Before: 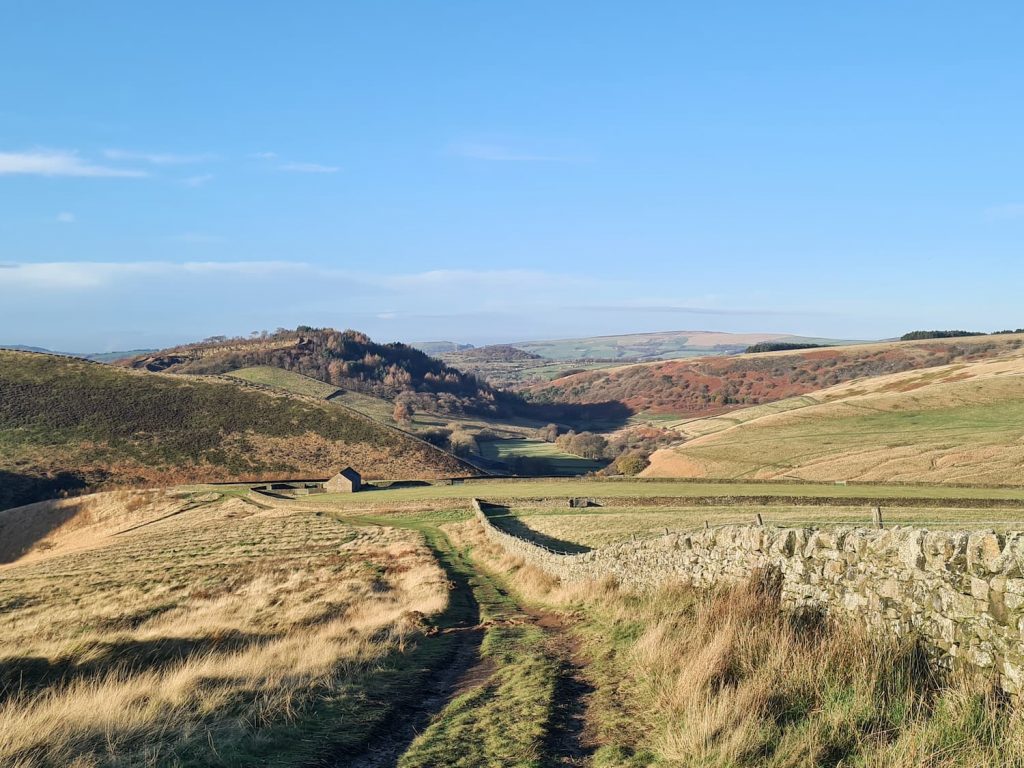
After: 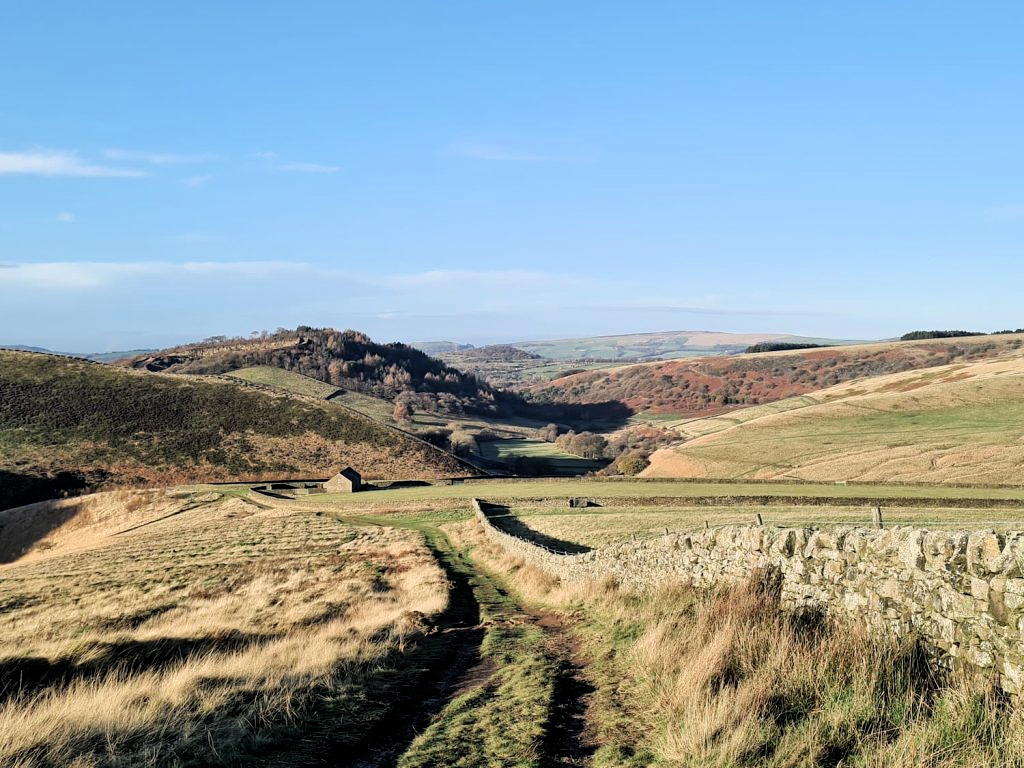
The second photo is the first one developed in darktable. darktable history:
filmic rgb: black relative exposure -6.36 EV, white relative exposure 2.79 EV, target black luminance 0%, hardness 4.64, latitude 67.52%, contrast 1.292, shadows ↔ highlights balance -3.33%
